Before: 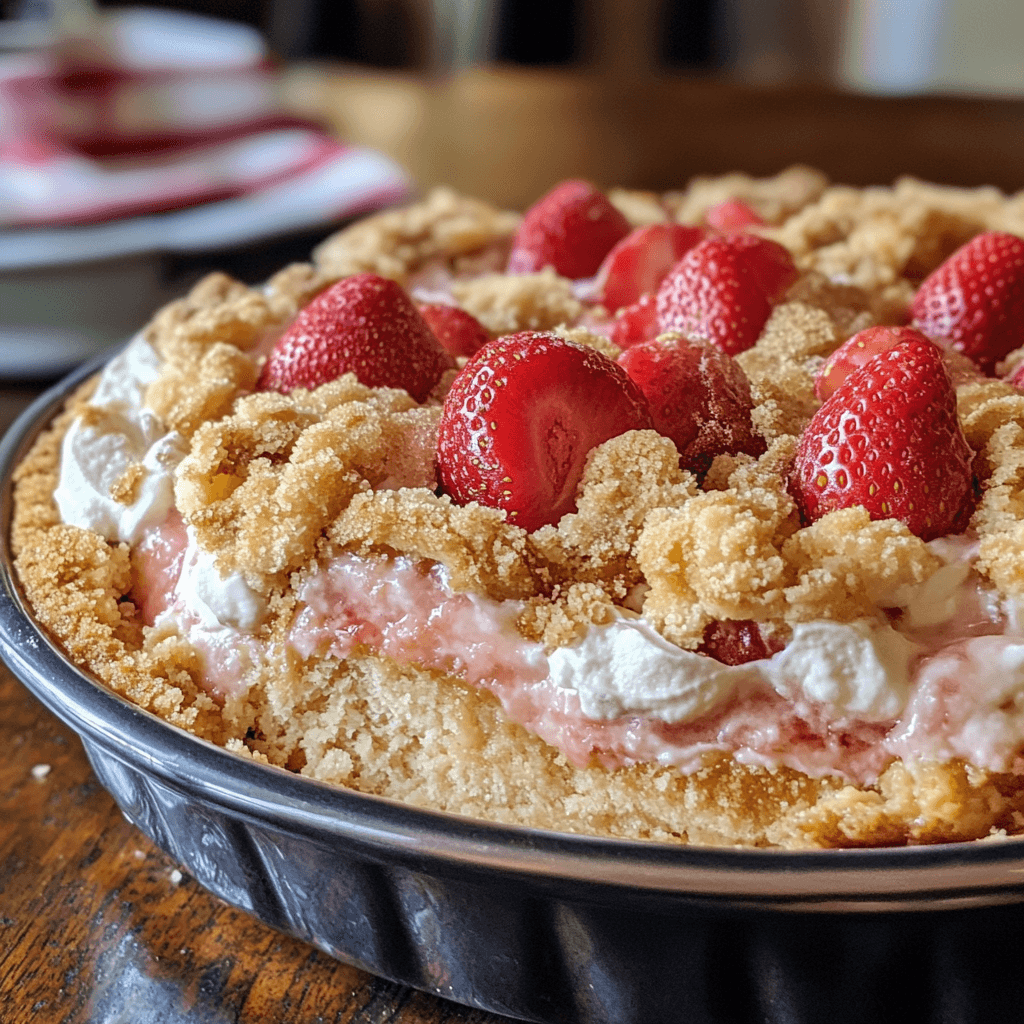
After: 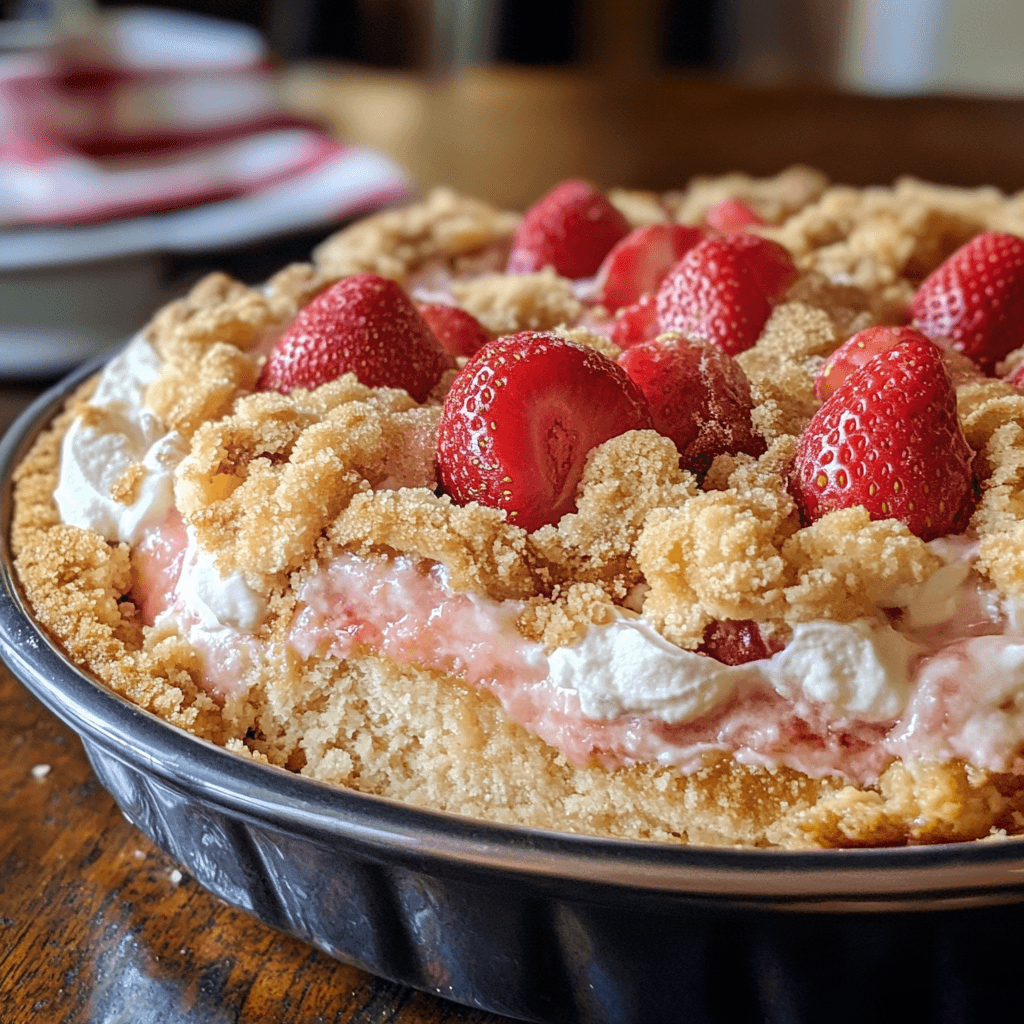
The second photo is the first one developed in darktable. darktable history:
shadows and highlights: shadows -53.05, highlights 84.63, soften with gaussian
